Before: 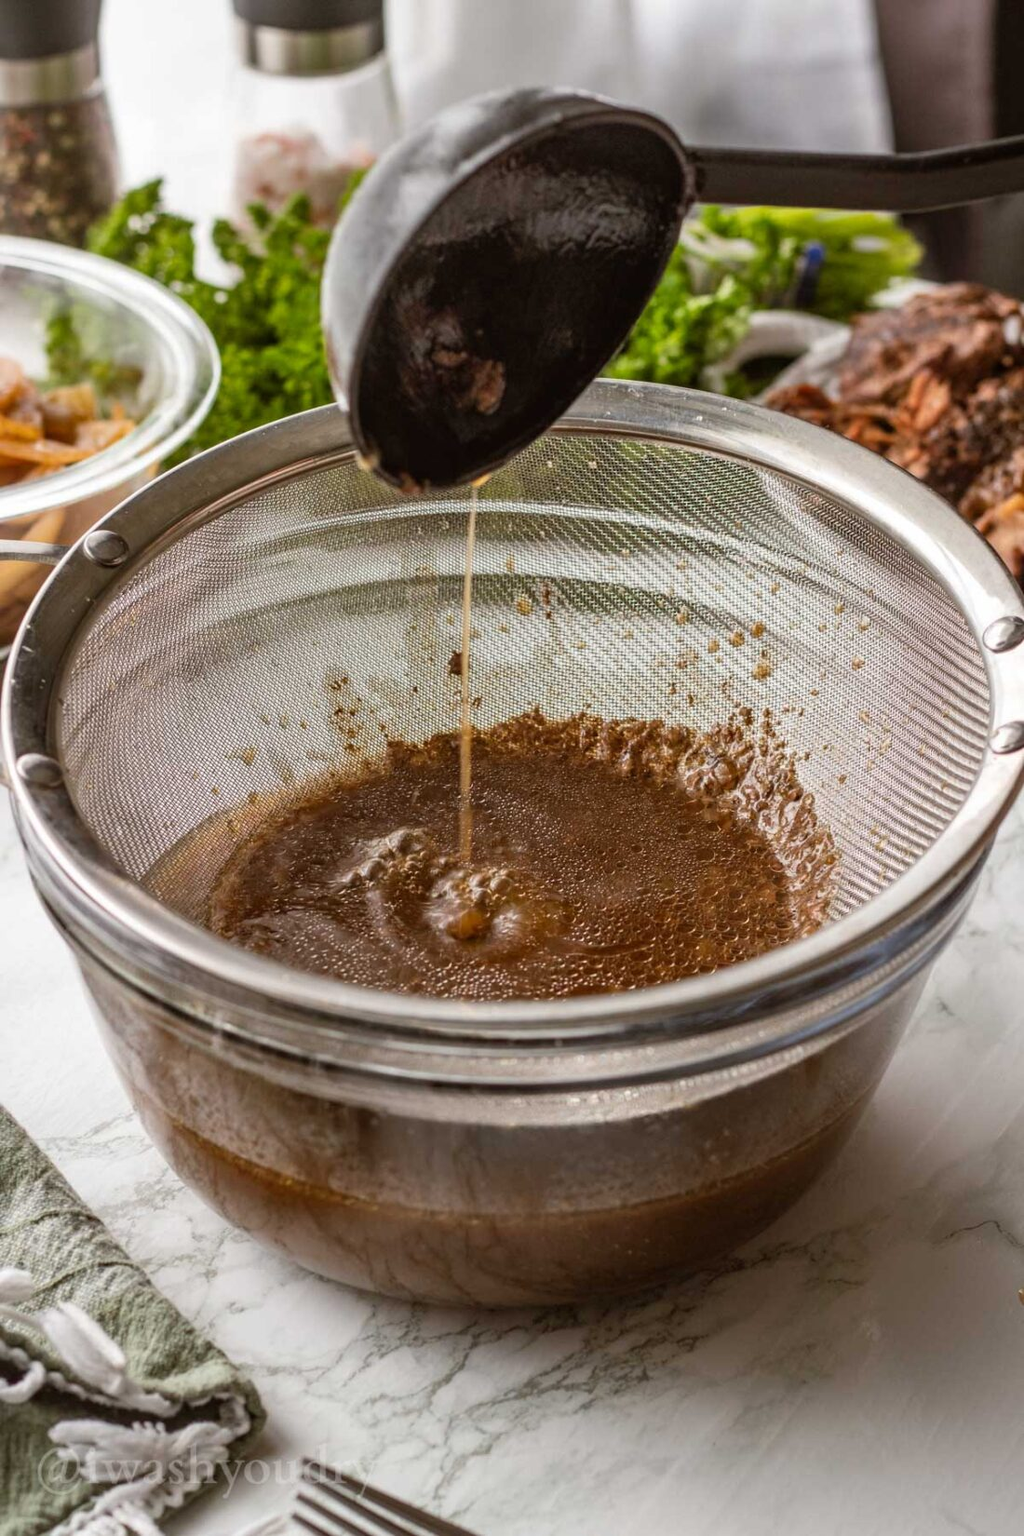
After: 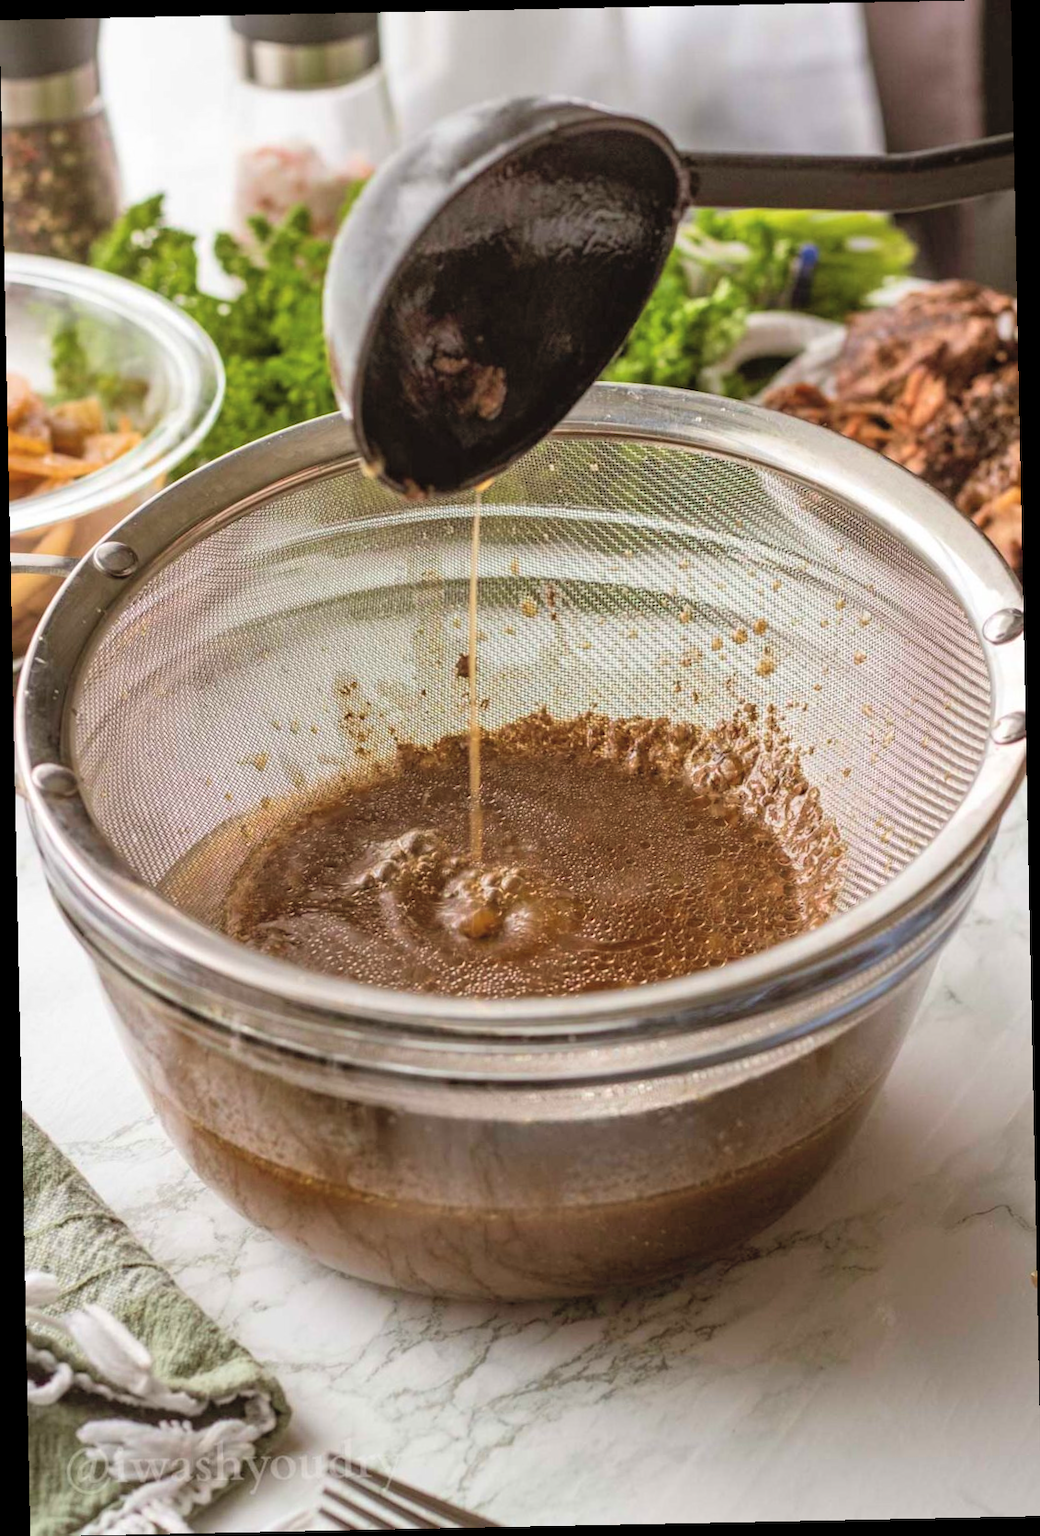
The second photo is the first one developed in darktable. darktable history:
contrast brightness saturation: brightness 0.15
rotate and perspective: rotation -1.17°, automatic cropping off
velvia: on, module defaults
